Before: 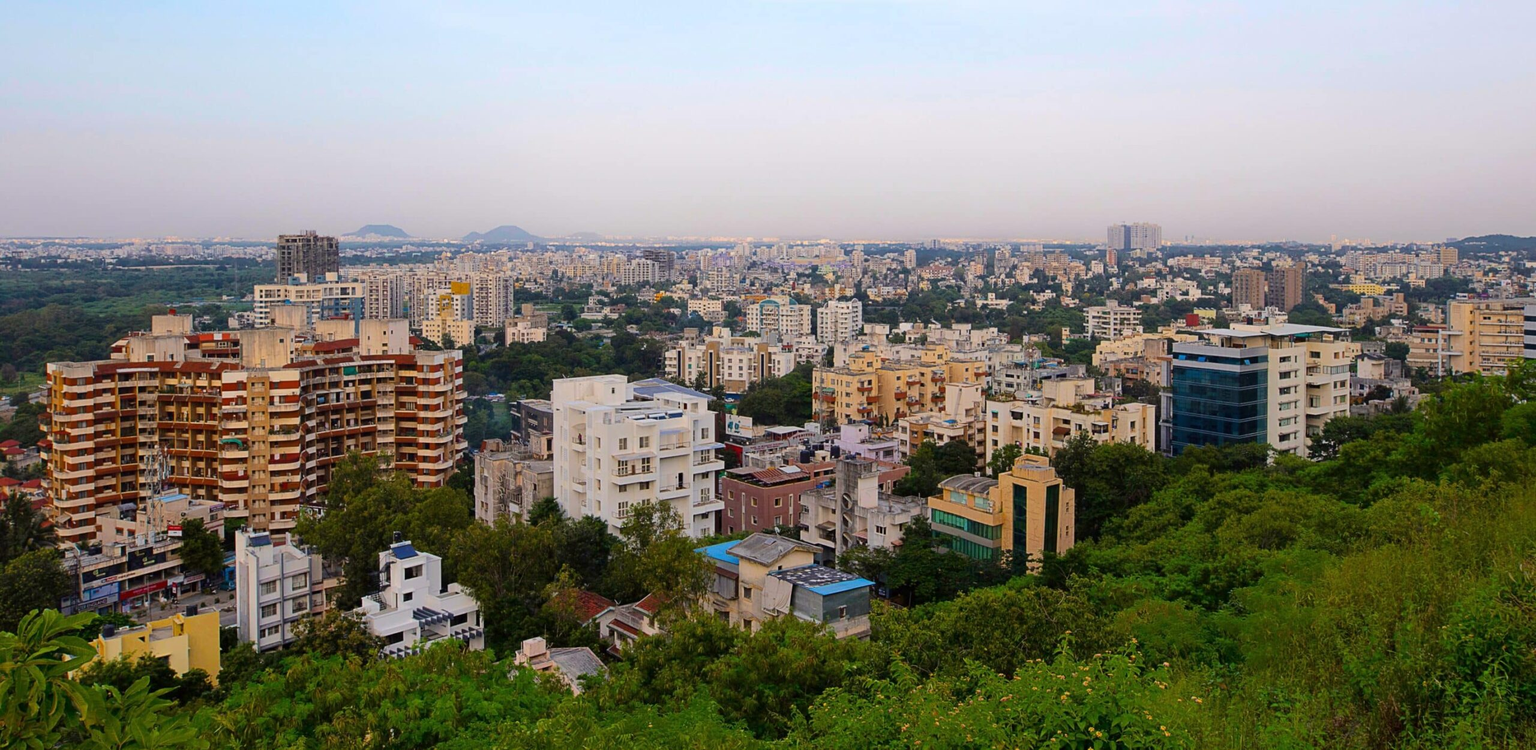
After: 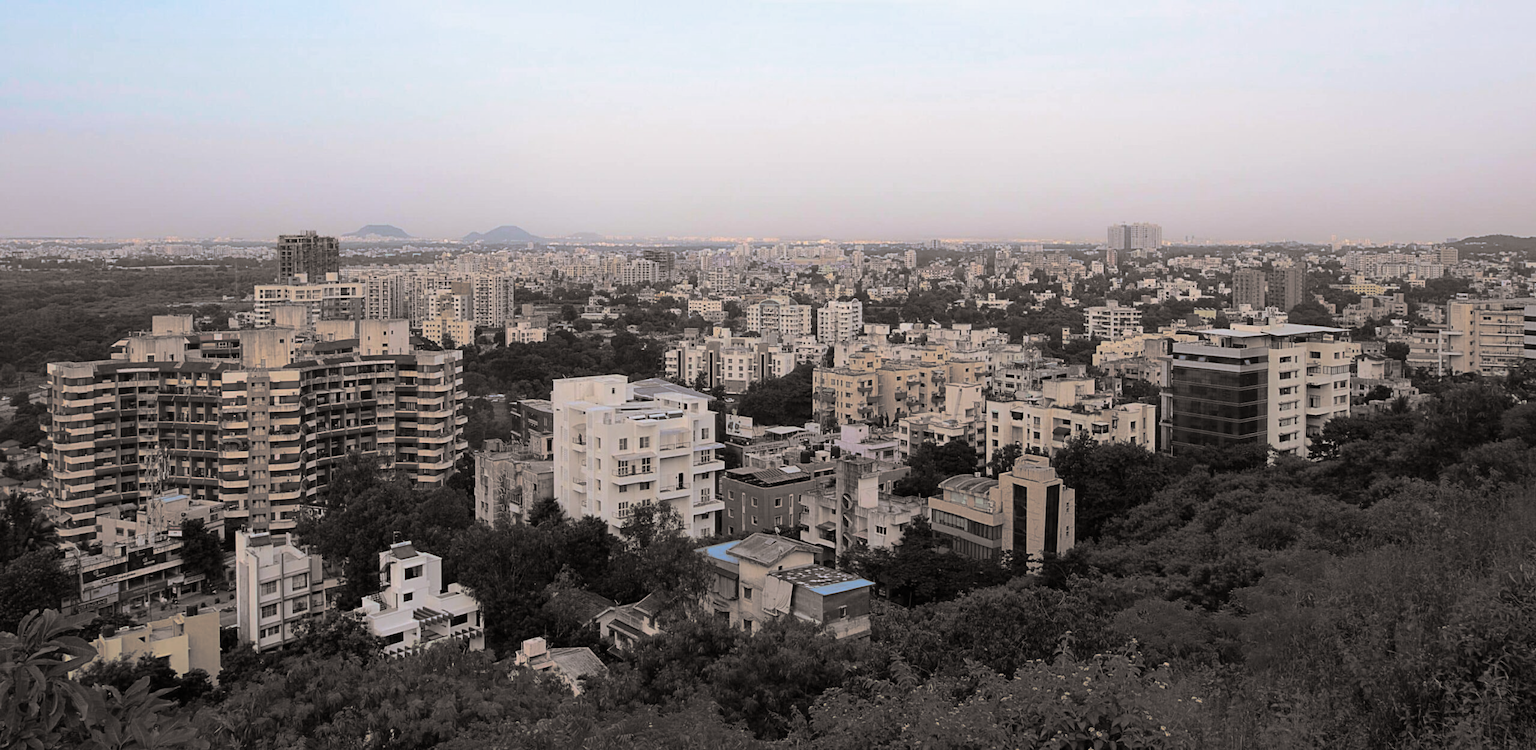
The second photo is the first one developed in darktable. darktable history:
color contrast: green-magenta contrast 1.1, blue-yellow contrast 1.1, unbound 0
split-toning: shadows › hue 26°, shadows › saturation 0.09, highlights › hue 40°, highlights › saturation 0.18, balance -63, compress 0%
